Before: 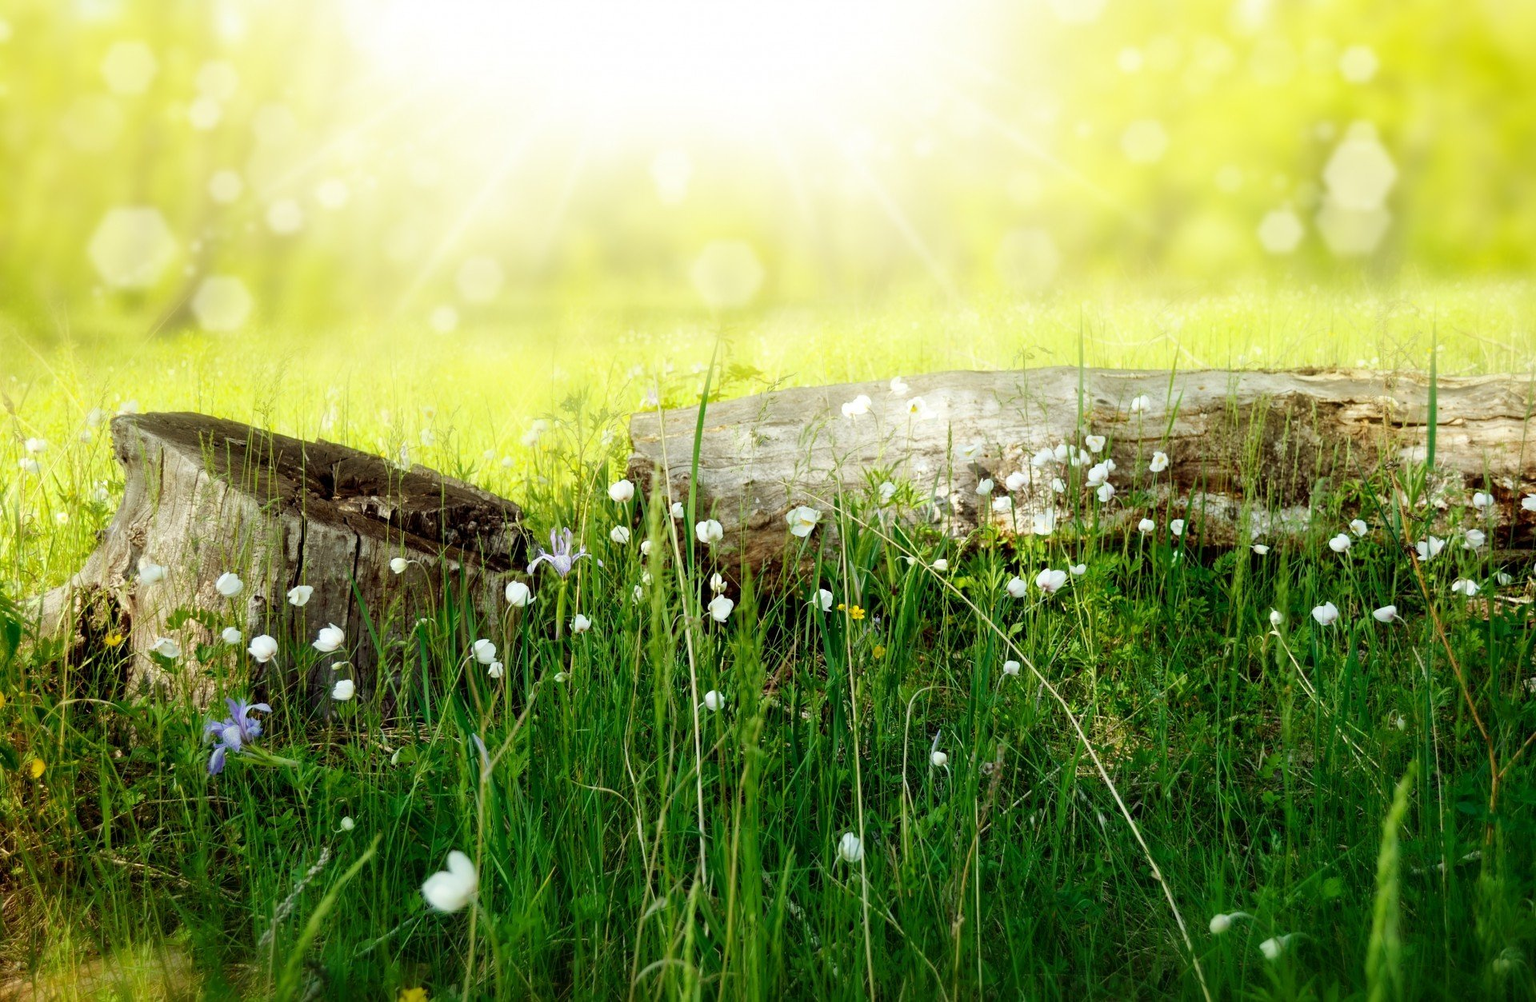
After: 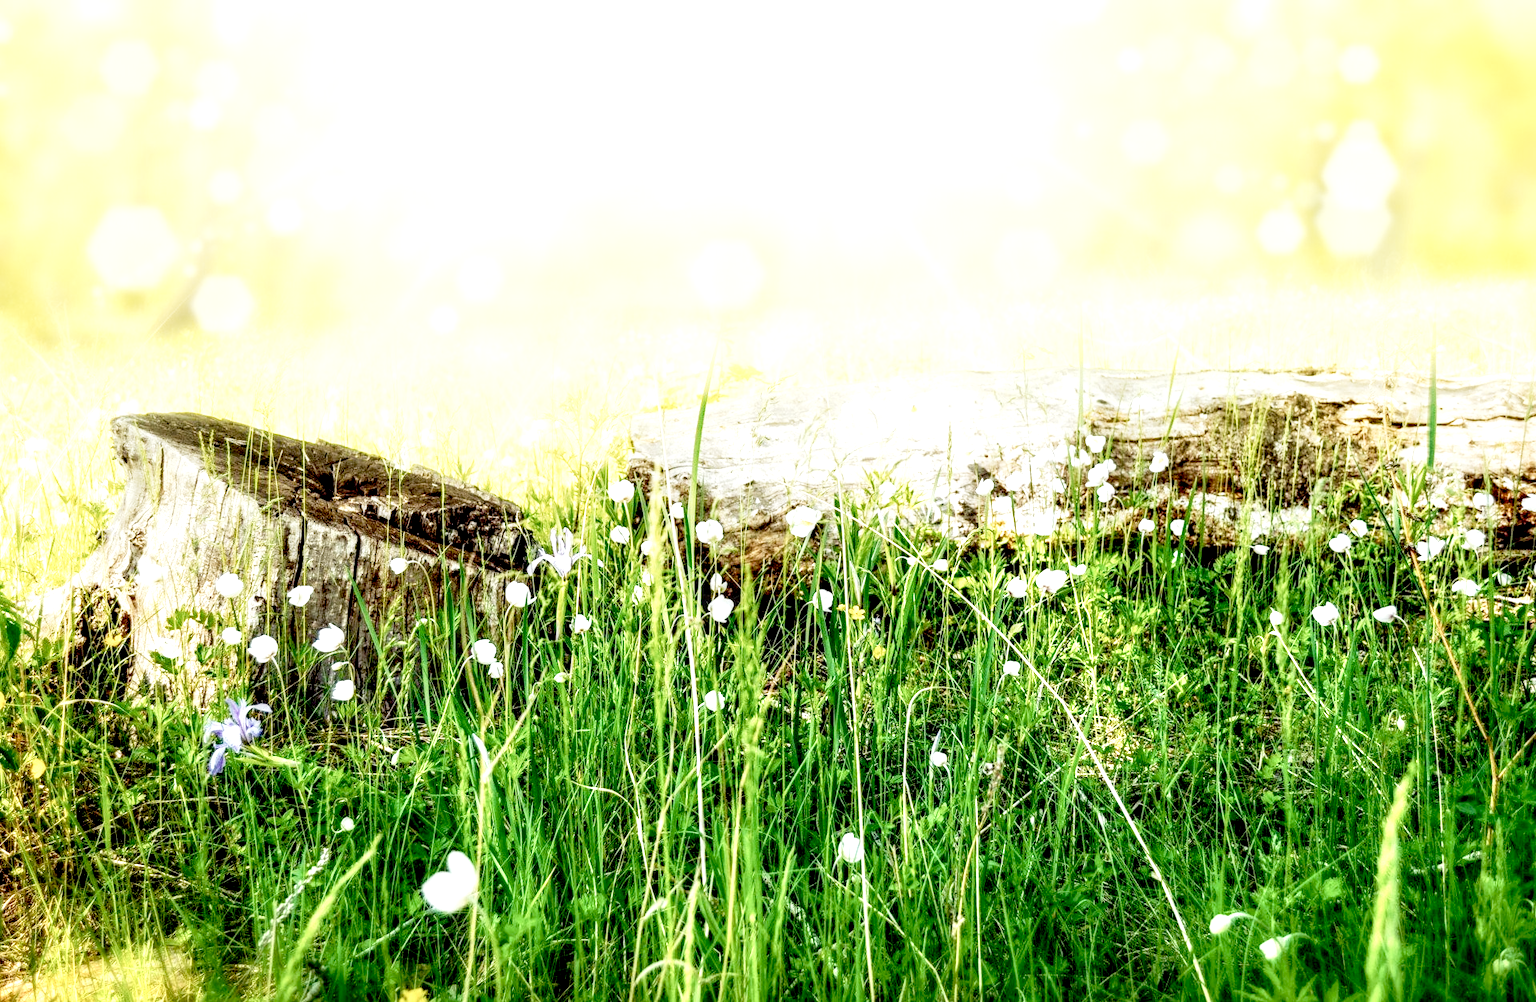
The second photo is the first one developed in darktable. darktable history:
exposure: black level correction 0, exposure 1.199 EV, compensate exposure bias true, compensate highlight preservation false
tone curve: curves: ch0 [(0, 0.013) (0.129, 0.1) (0.291, 0.375) (0.46, 0.576) (0.667, 0.78) (0.851, 0.903) (0.997, 0.951)]; ch1 [(0, 0) (0.353, 0.344) (0.45, 0.46) (0.498, 0.495) (0.528, 0.531) (0.563, 0.566) (0.592, 0.609) (0.657, 0.672) (1, 1)]; ch2 [(0, 0) (0.333, 0.346) (0.375, 0.375) (0.427, 0.44) (0.5, 0.501) (0.505, 0.505) (0.544, 0.573) (0.576, 0.615) (0.612, 0.644) (0.66, 0.715) (1, 1)], preserve colors none
local contrast: highlights 18%, detail 185%
contrast brightness saturation: saturation -0.069
